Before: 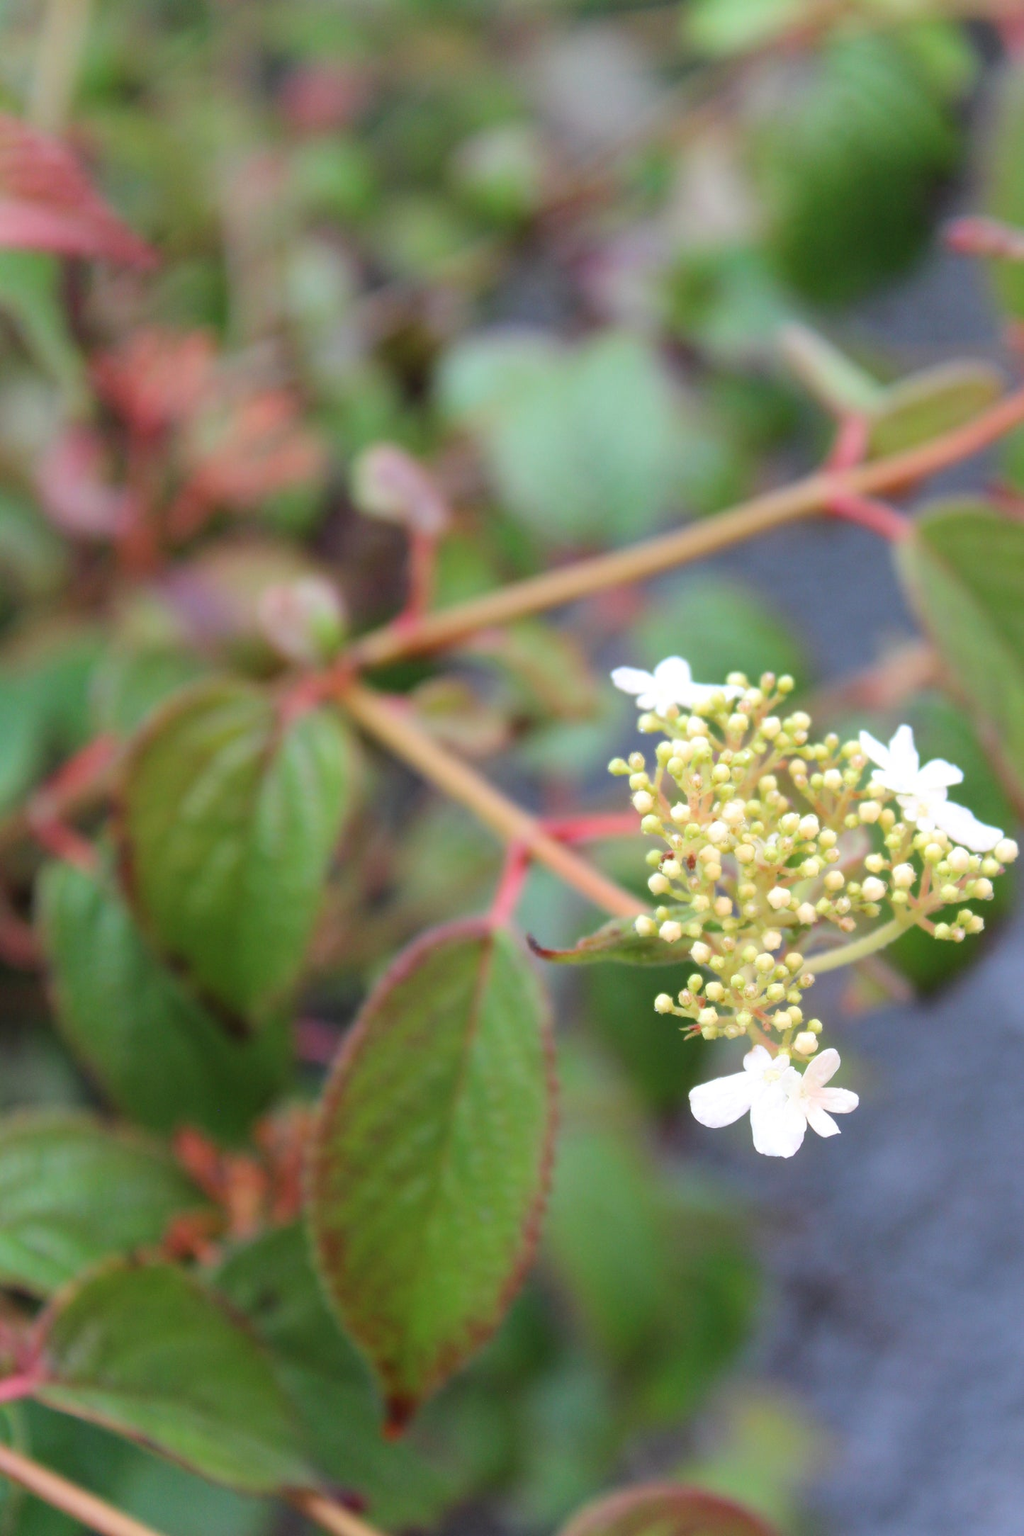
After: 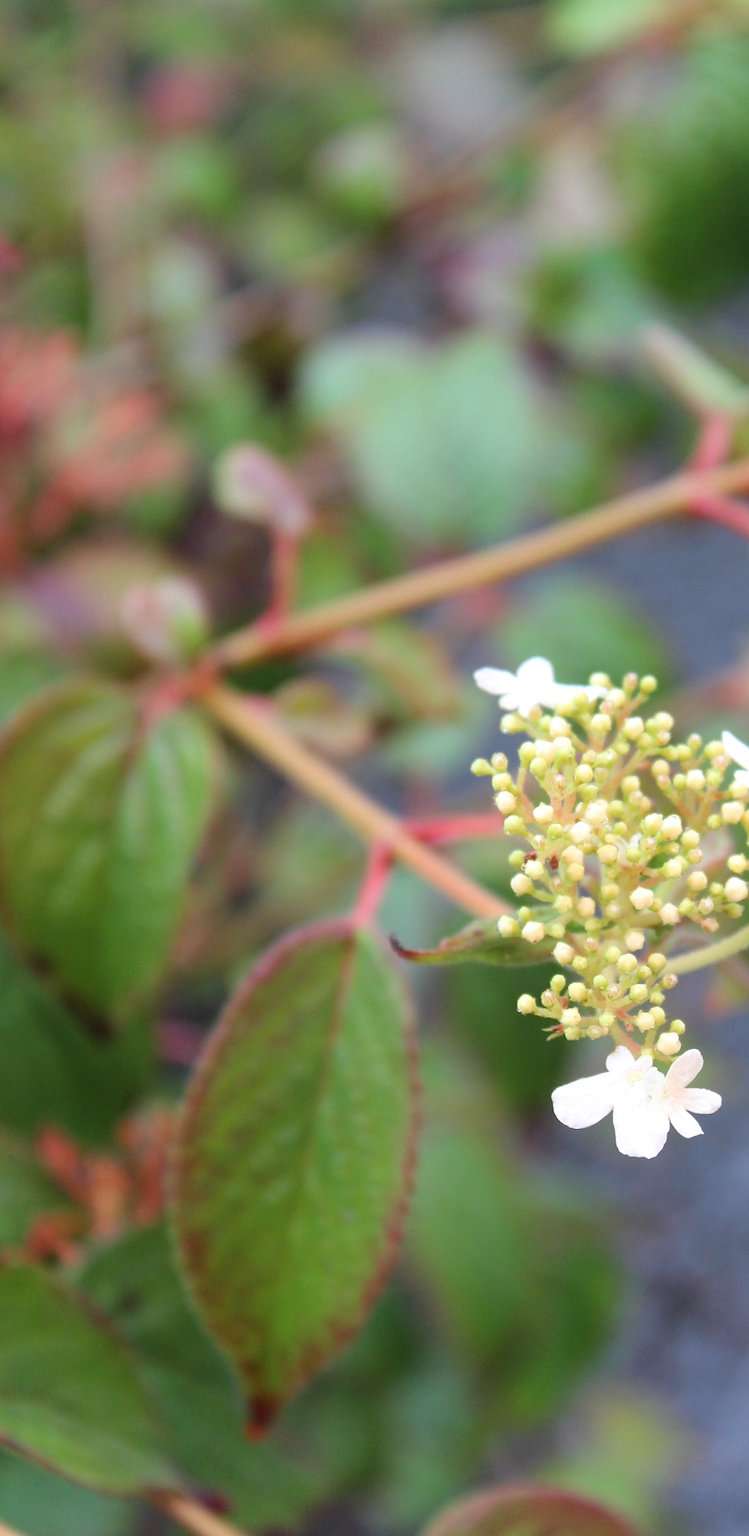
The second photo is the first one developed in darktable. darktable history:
sharpen: amount 0.2
crop: left 13.443%, right 13.31%
